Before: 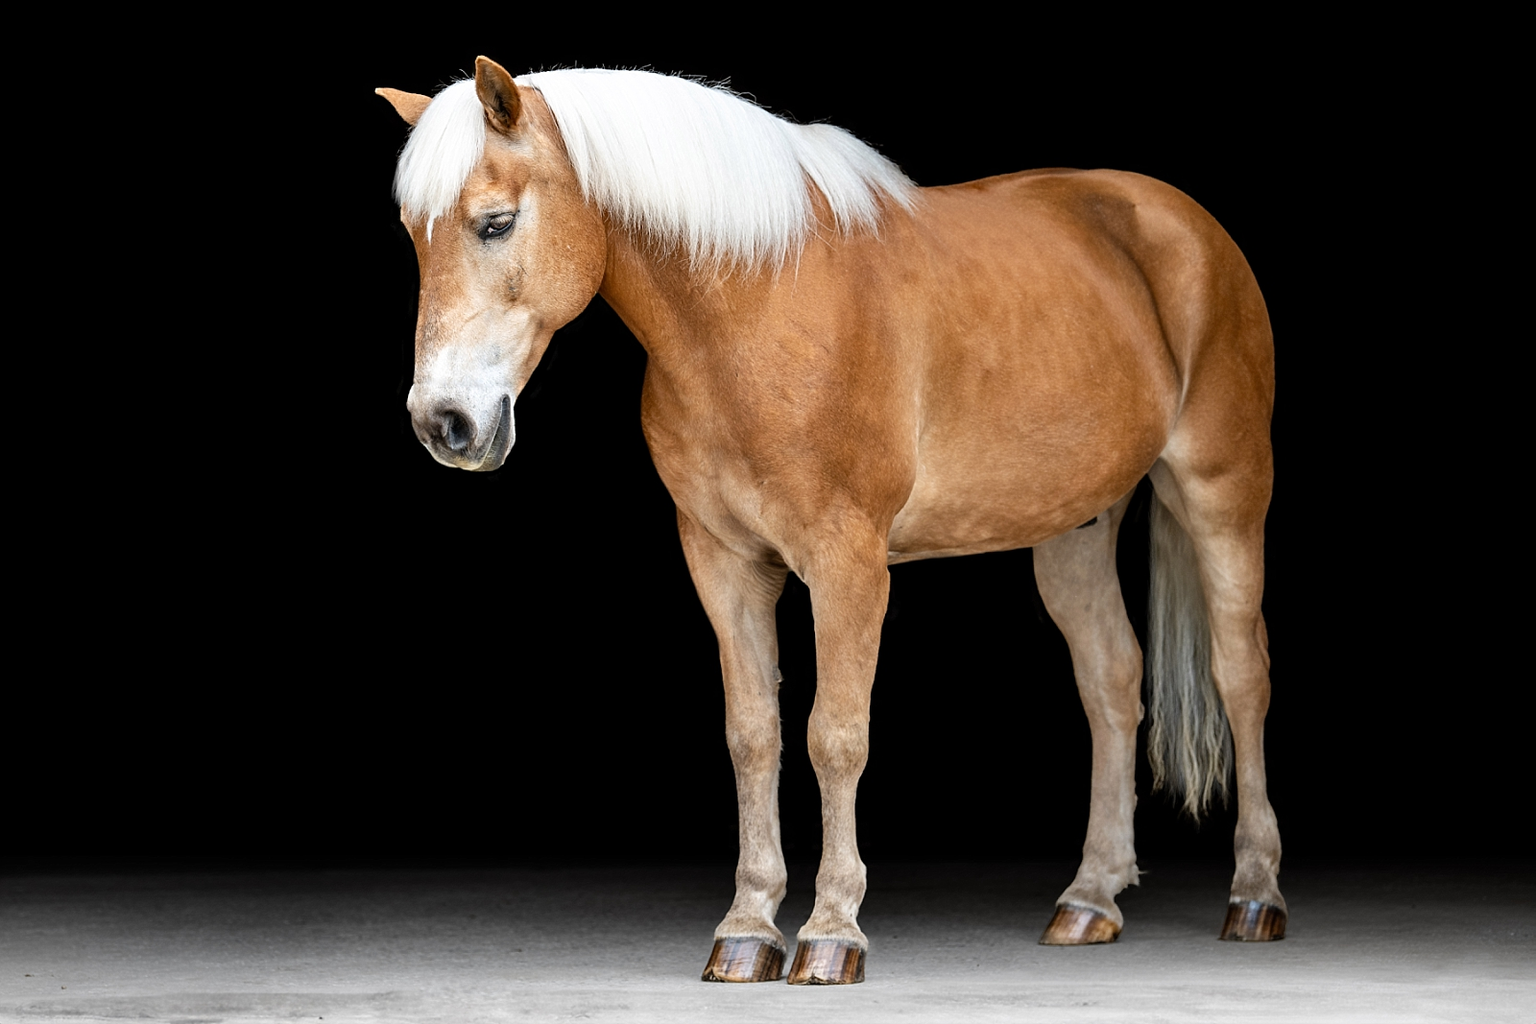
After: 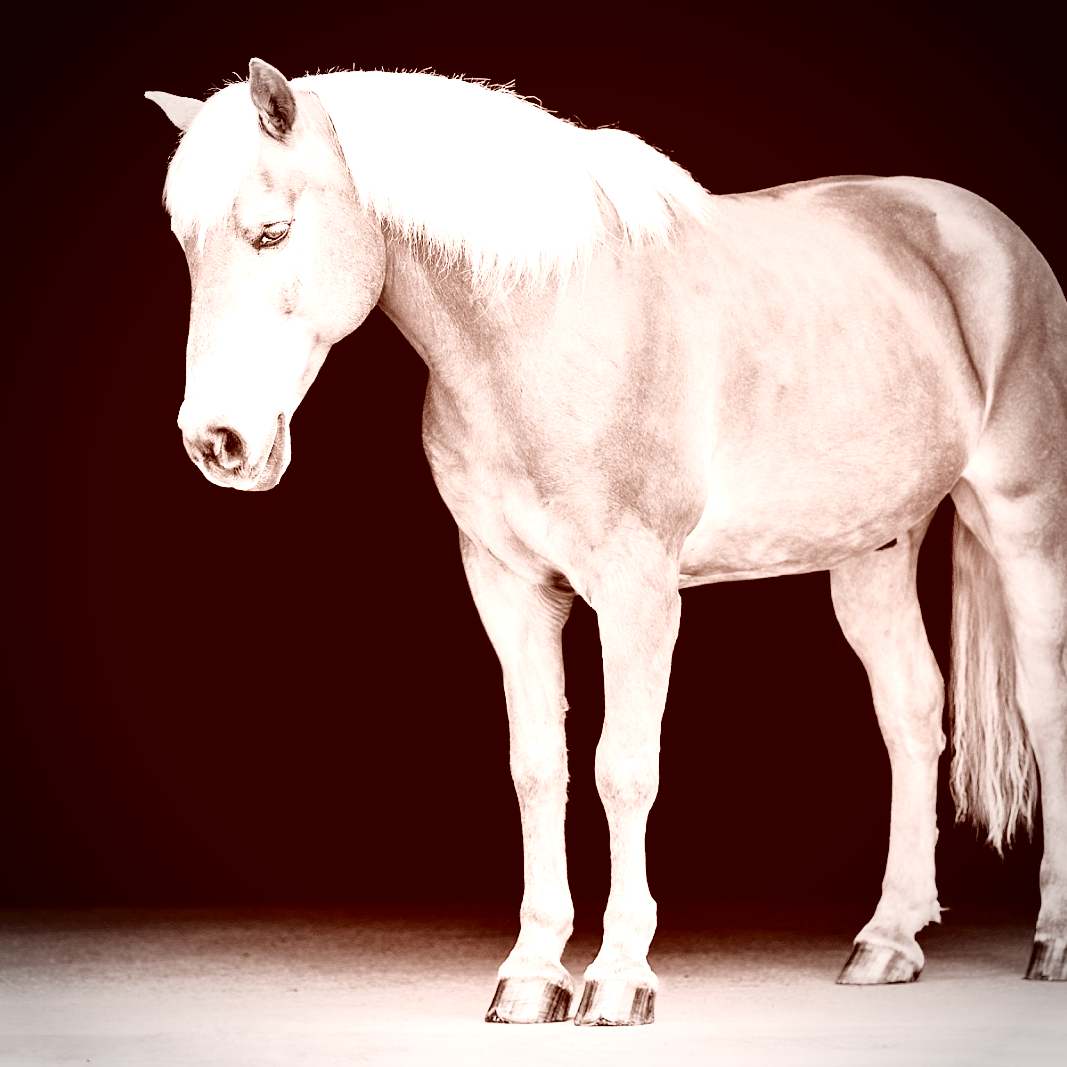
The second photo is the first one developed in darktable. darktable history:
color correction: highlights a* 9.36, highlights b* 8.66, shadows a* 39.84, shadows b* 39.55, saturation 0.807
crop and rotate: left 15.405%, right 17.862%
base curve: curves: ch0 [(0, 0) (0.028, 0.03) (0.121, 0.232) (0.46, 0.748) (0.859, 0.968) (1, 1)], preserve colors none
exposure: black level correction 0.001, exposure 1.732 EV, compensate highlight preservation false
vignetting: on, module defaults
color calibration: output gray [0.253, 0.26, 0.487, 0], gray › normalize channels true, x 0.372, y 0.386, temperature 4285.61 K, gamut compression 0.026
